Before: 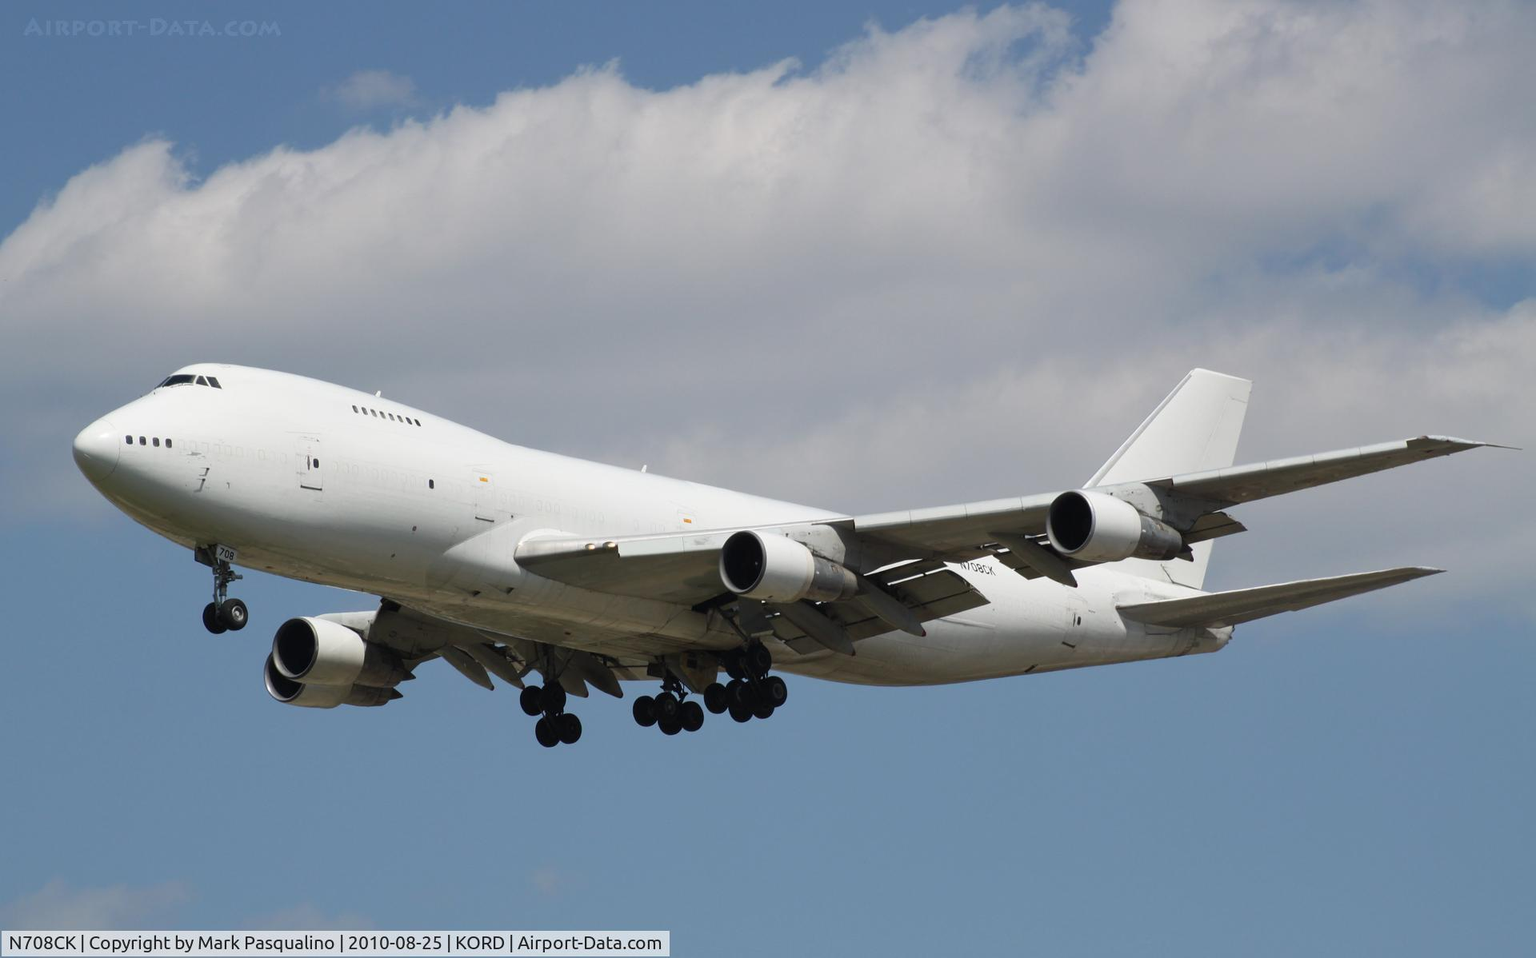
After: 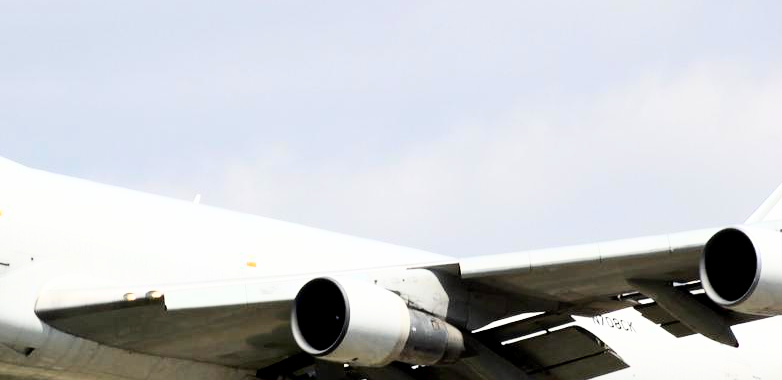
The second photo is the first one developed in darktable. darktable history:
exposure: black level correction 0.01, exposure 0.011 EV, compensate highlight preservation false
base curve: curves: ch0 [(0, 0) (0.007, 0.004) (0.027, 0.03) (0.046, 0.07) (0.207, 0.54) (0.442, 0.872) (0.673, 0.972) (1, 1)]
crop: left 31.678%, top 32.332%, right 27.576%, bottom 35.916%
